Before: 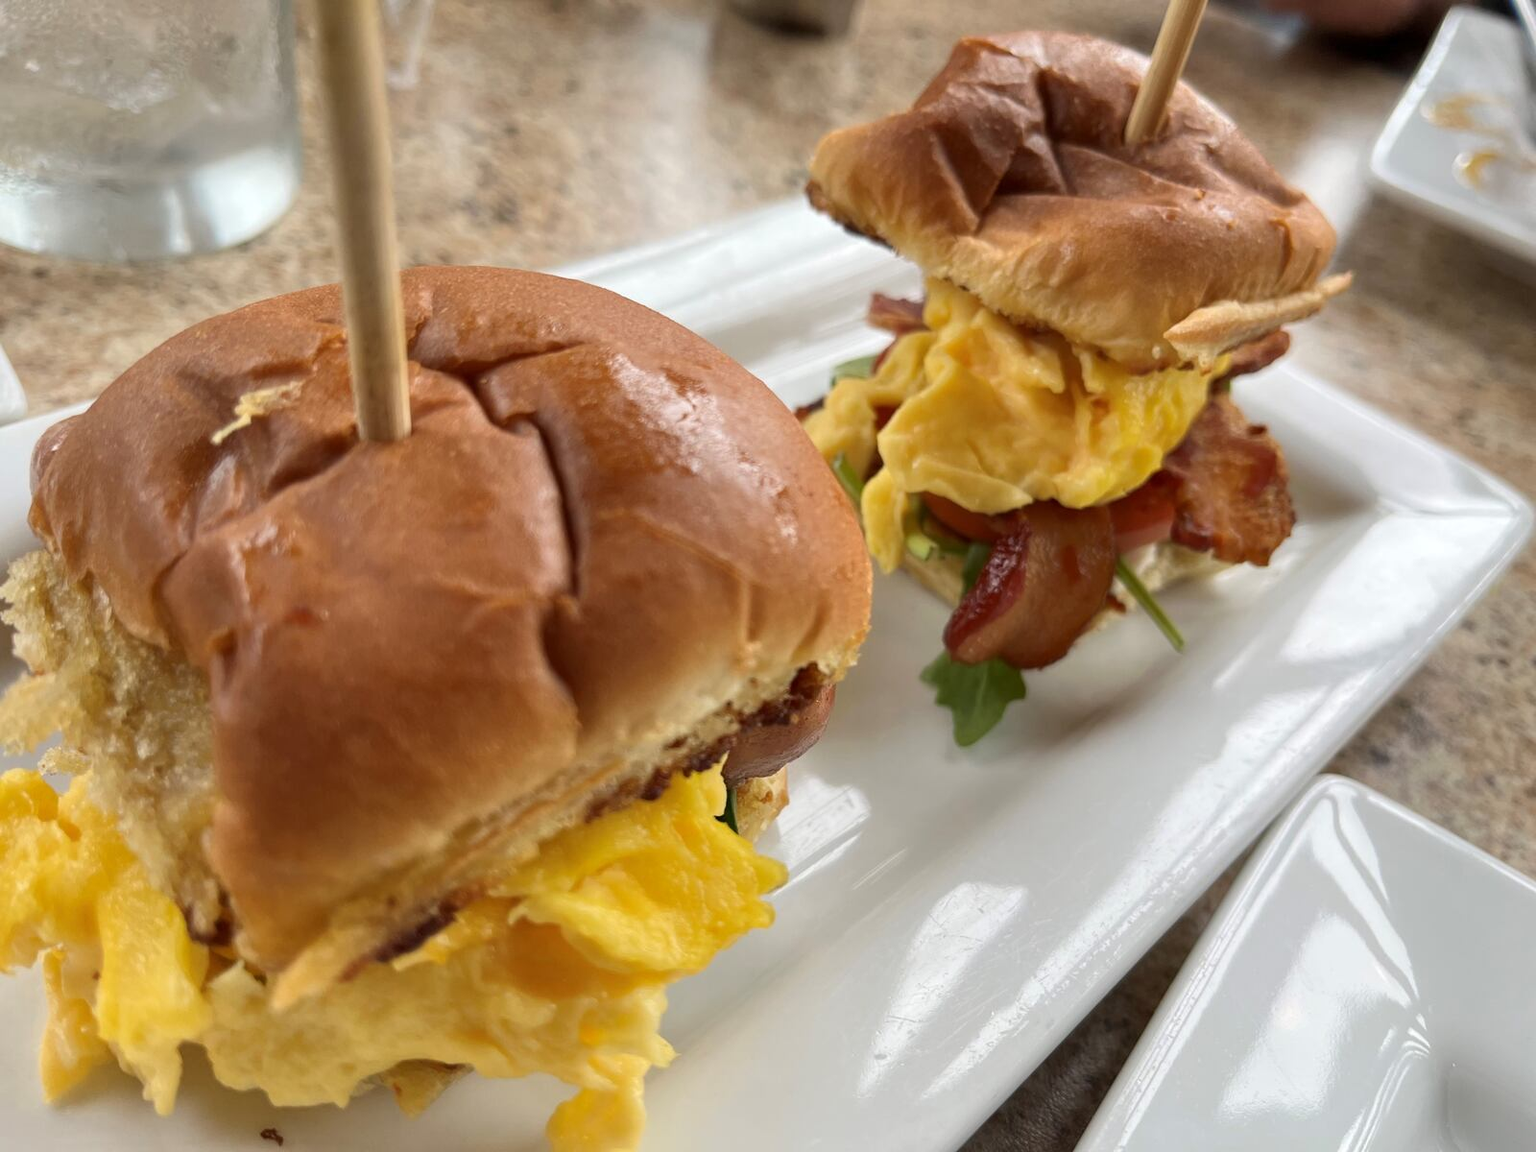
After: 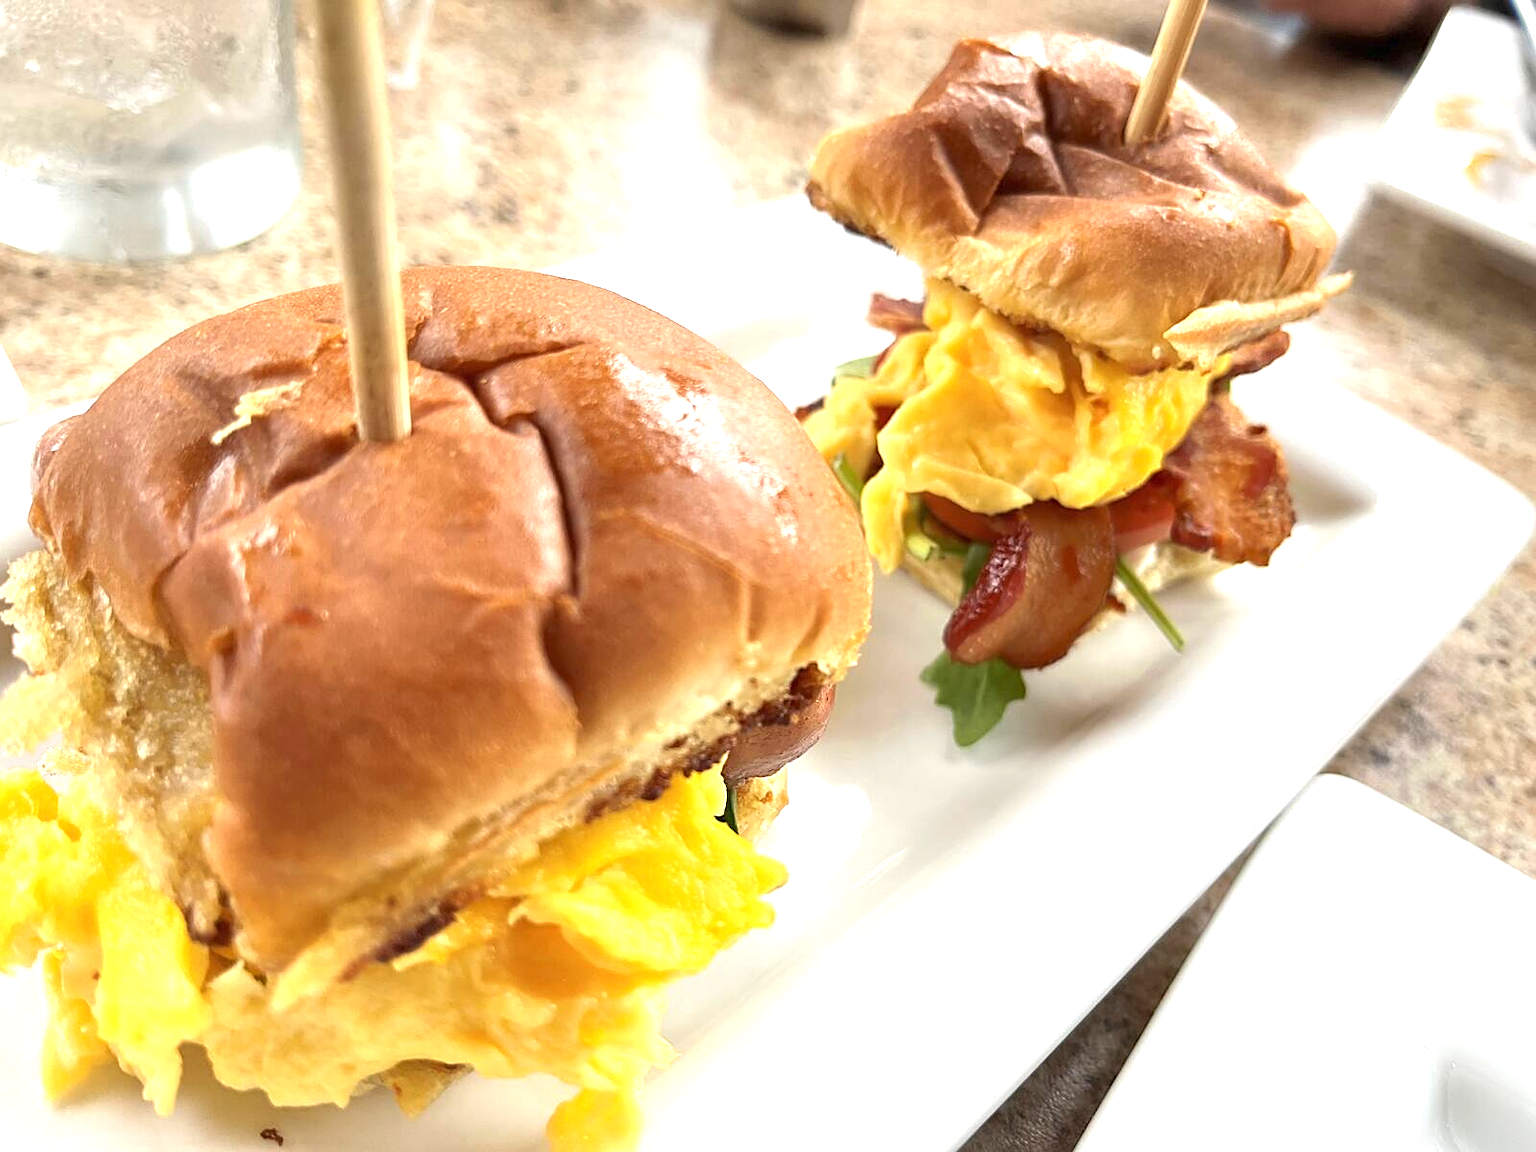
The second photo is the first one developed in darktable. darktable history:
sharpen: on, module defaults
exposure: black level correction 0, exposure 1.199 EV, compensate exposure bias true, compensate highlight preservation false
